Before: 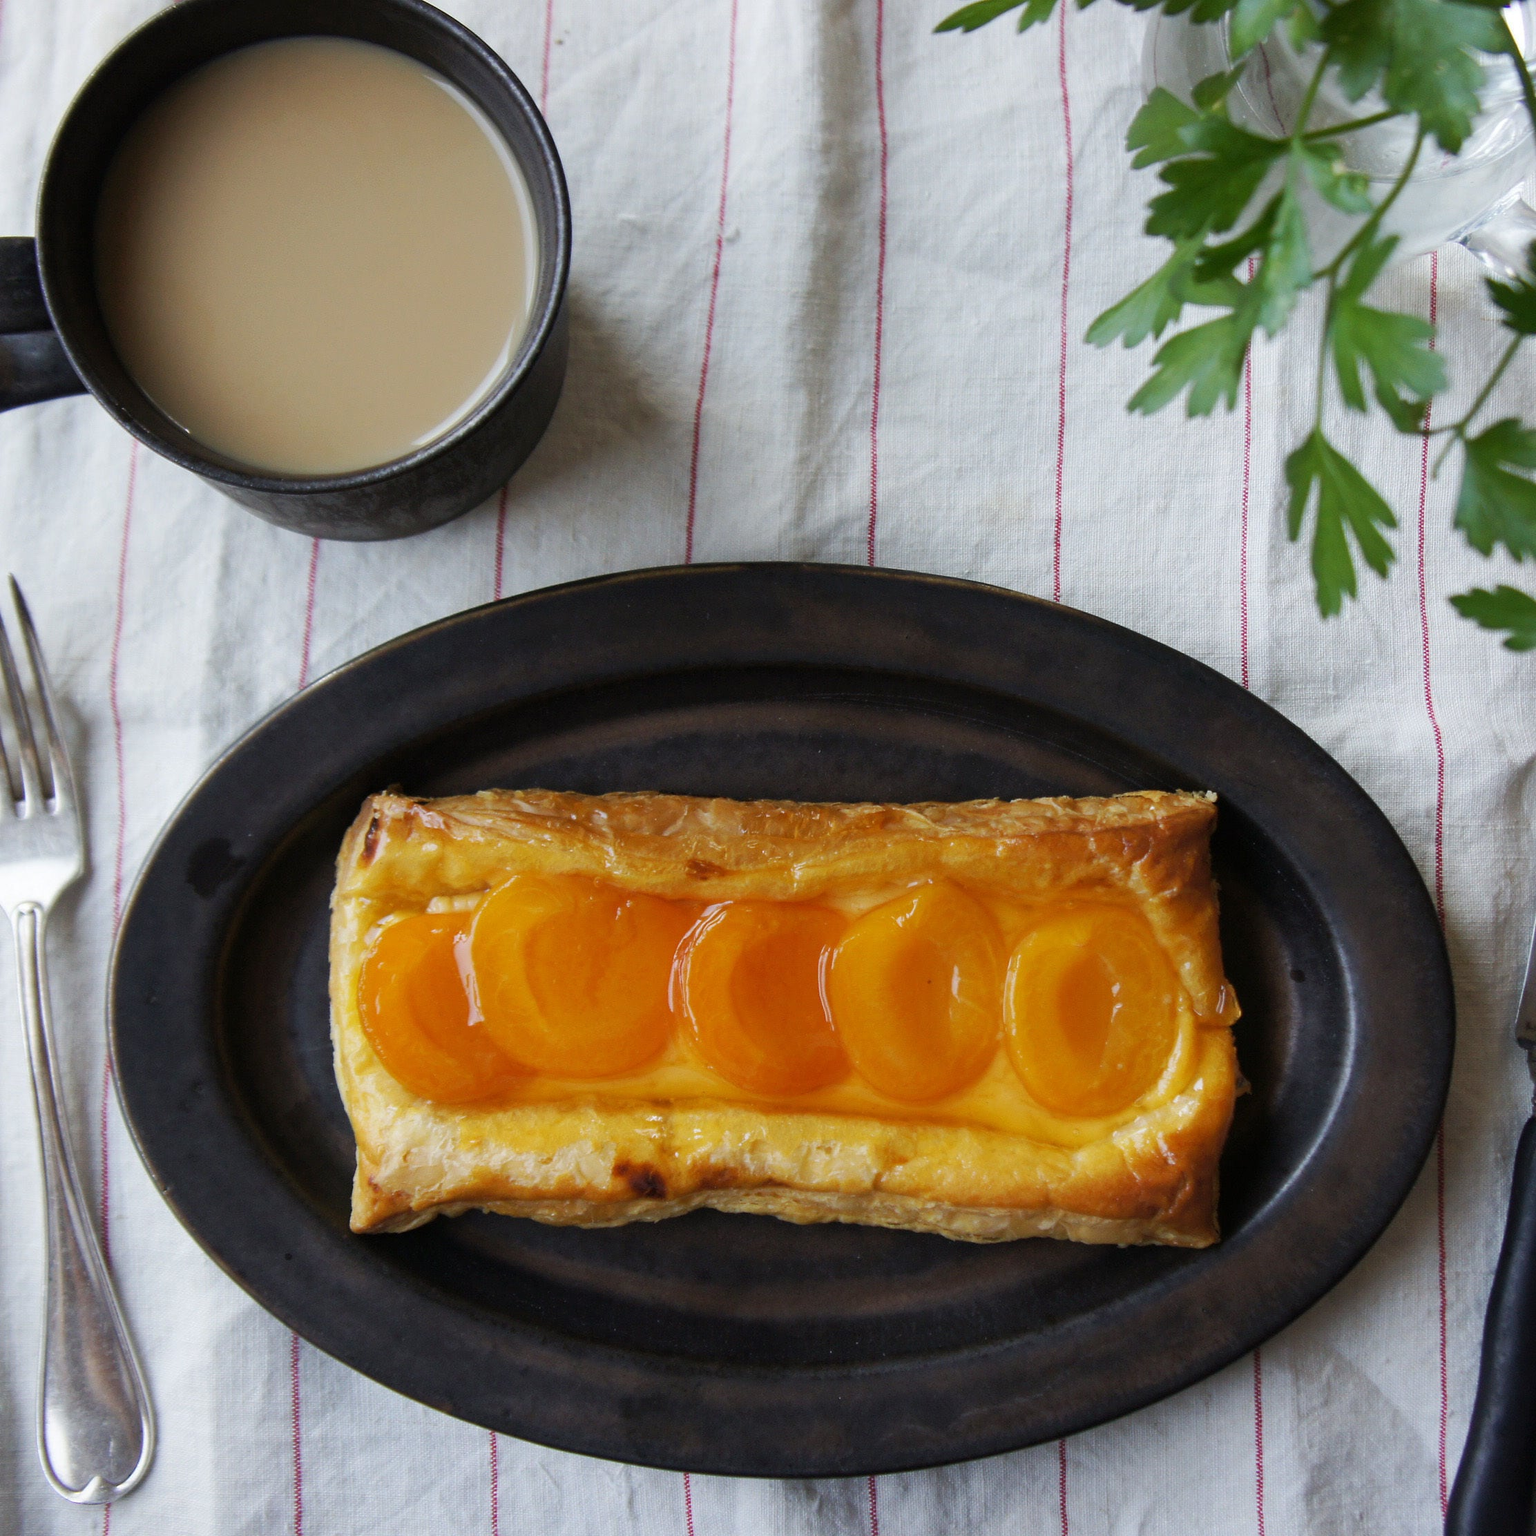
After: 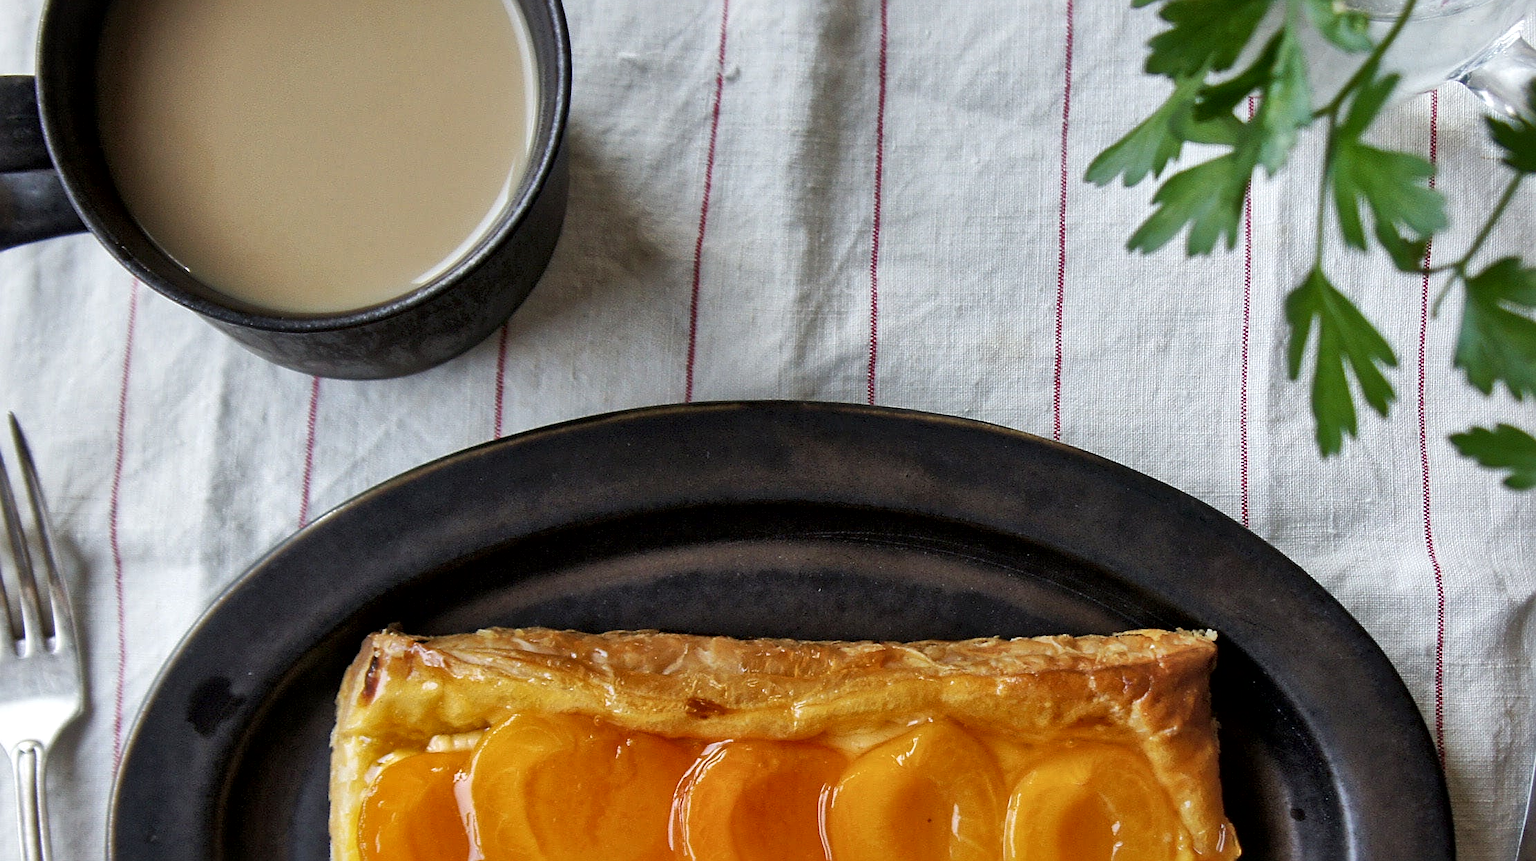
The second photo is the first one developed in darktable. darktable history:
sharpen: on, module defaults
crop and rotate: top 10.537%, bottom 33.355%
shadows and highlights: shadows 36.96, highlights -26.6, soften with gaussian
local contrast: mode bilateral grid, contrast 21, coarseness 50, detail 172%, midtone range 0.2
